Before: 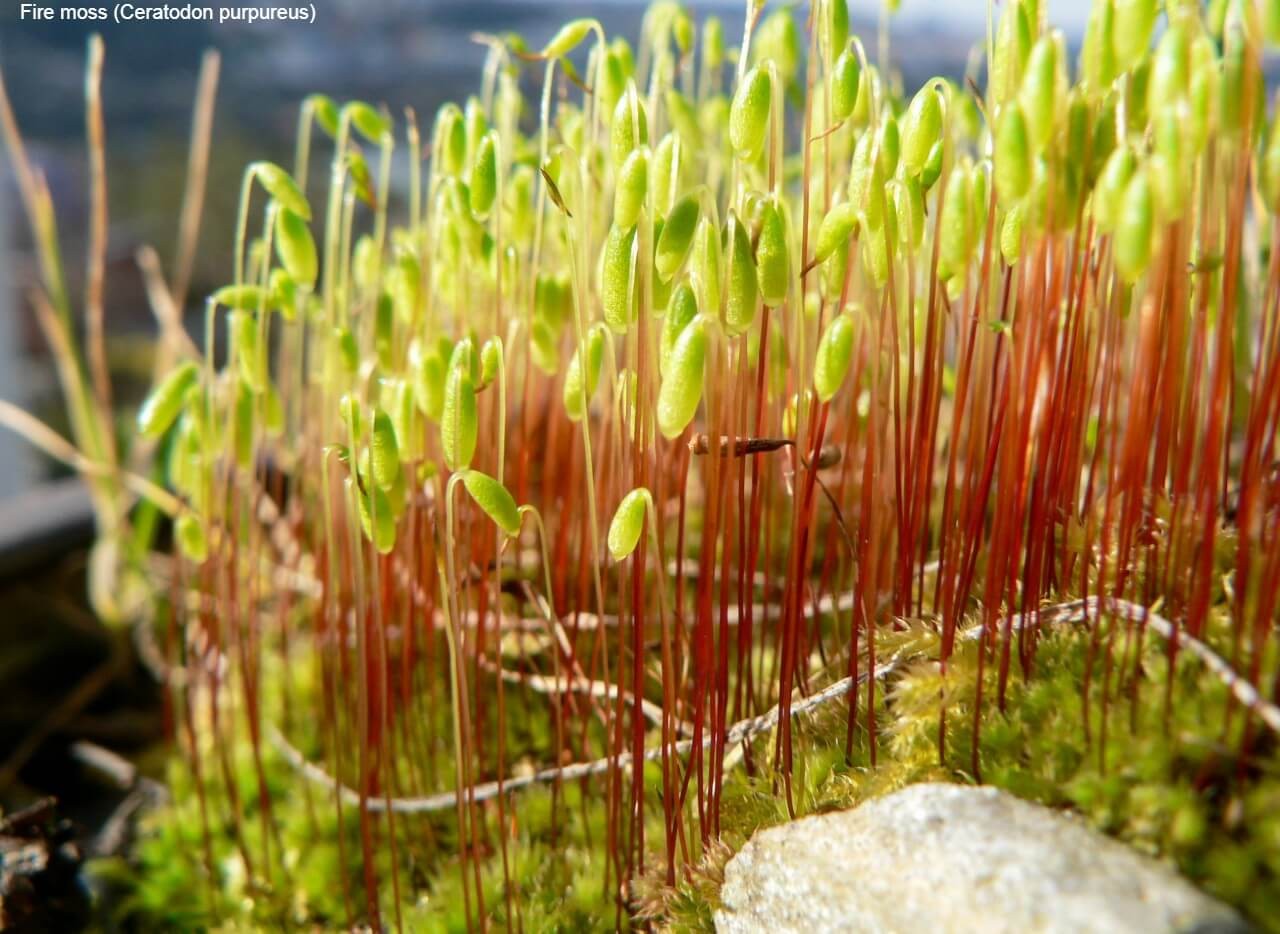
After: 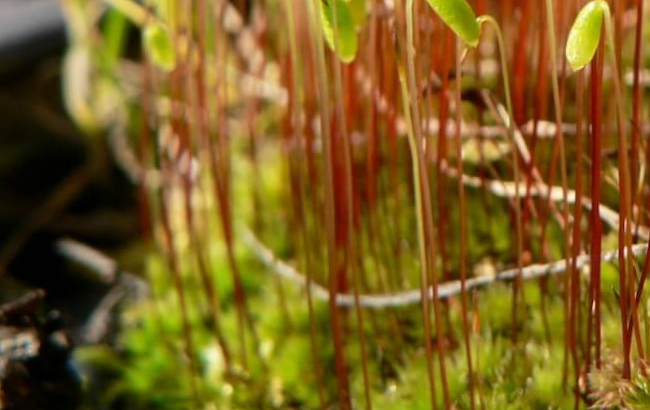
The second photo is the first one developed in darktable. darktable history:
crop and rotate: top 54.778%, right 46.61%, bottom 0.159%
rotate and perspective: rotation 0.074°, lens shift (vertical) 0.096, lens shift (horizontal) -0.041, crop left 0.043, crop right 0.952, crop top 0.024, crop bottom 0.979
